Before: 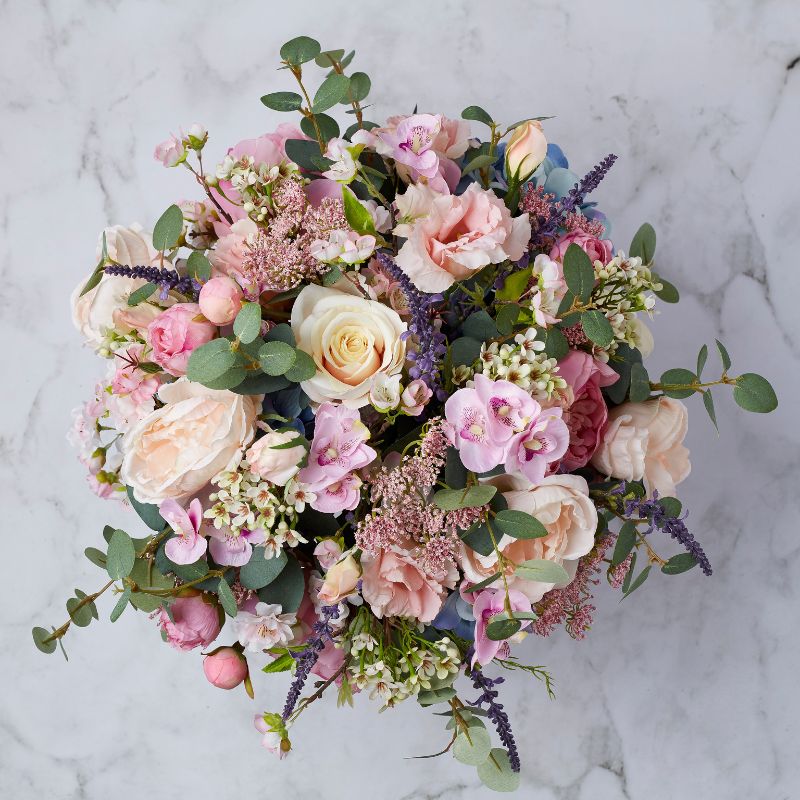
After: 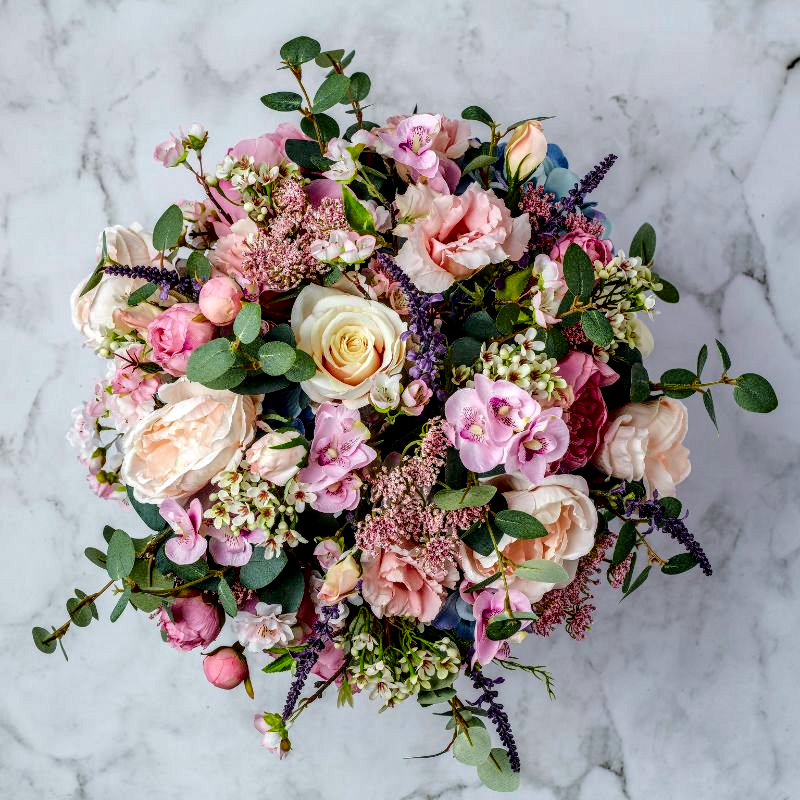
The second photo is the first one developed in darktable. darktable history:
tone curve: curves: ch0 [(0, 0) (0.181, 0.087) (0.498, 0.485) (0.78, 0.742) (0.993, 0.954)]; ch1 [(0, 0) (0.311, 0.149) (0.395, 0.349) (0.488, 0.477) (0.612, 0.641) (1, 1)]; ch2 [(0, 0) (0.5, 0.5) (0.638, 0.667) (1, 1)], color space Lab, independent channels, preserve colors none
levels: levels [0, 0.474, 0.947]
local contrast: highlights 0%, shadows 0%, detail 182%
